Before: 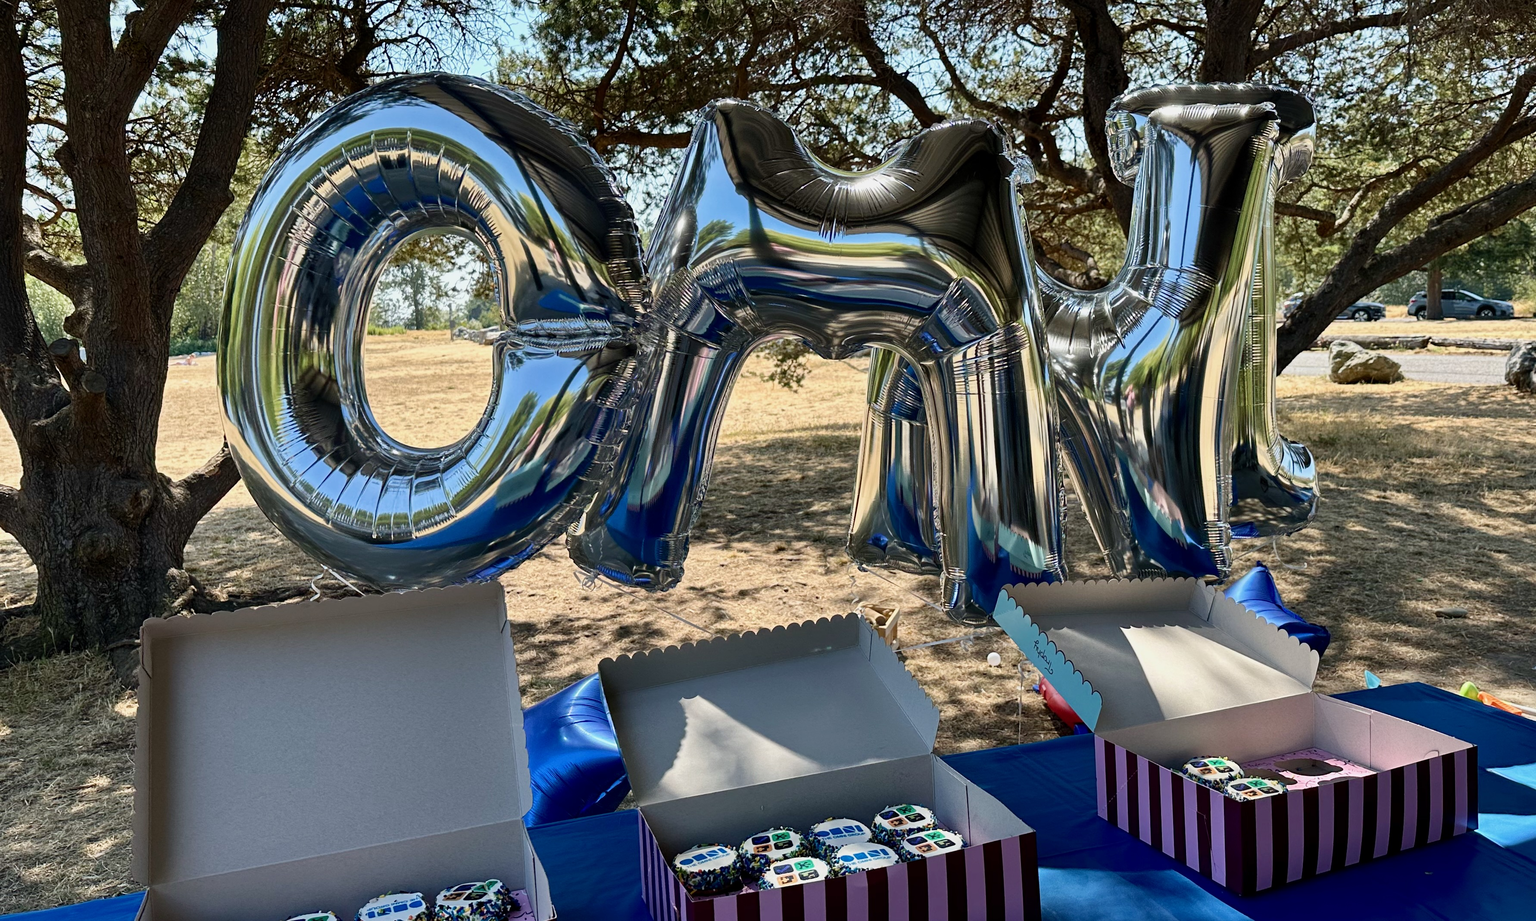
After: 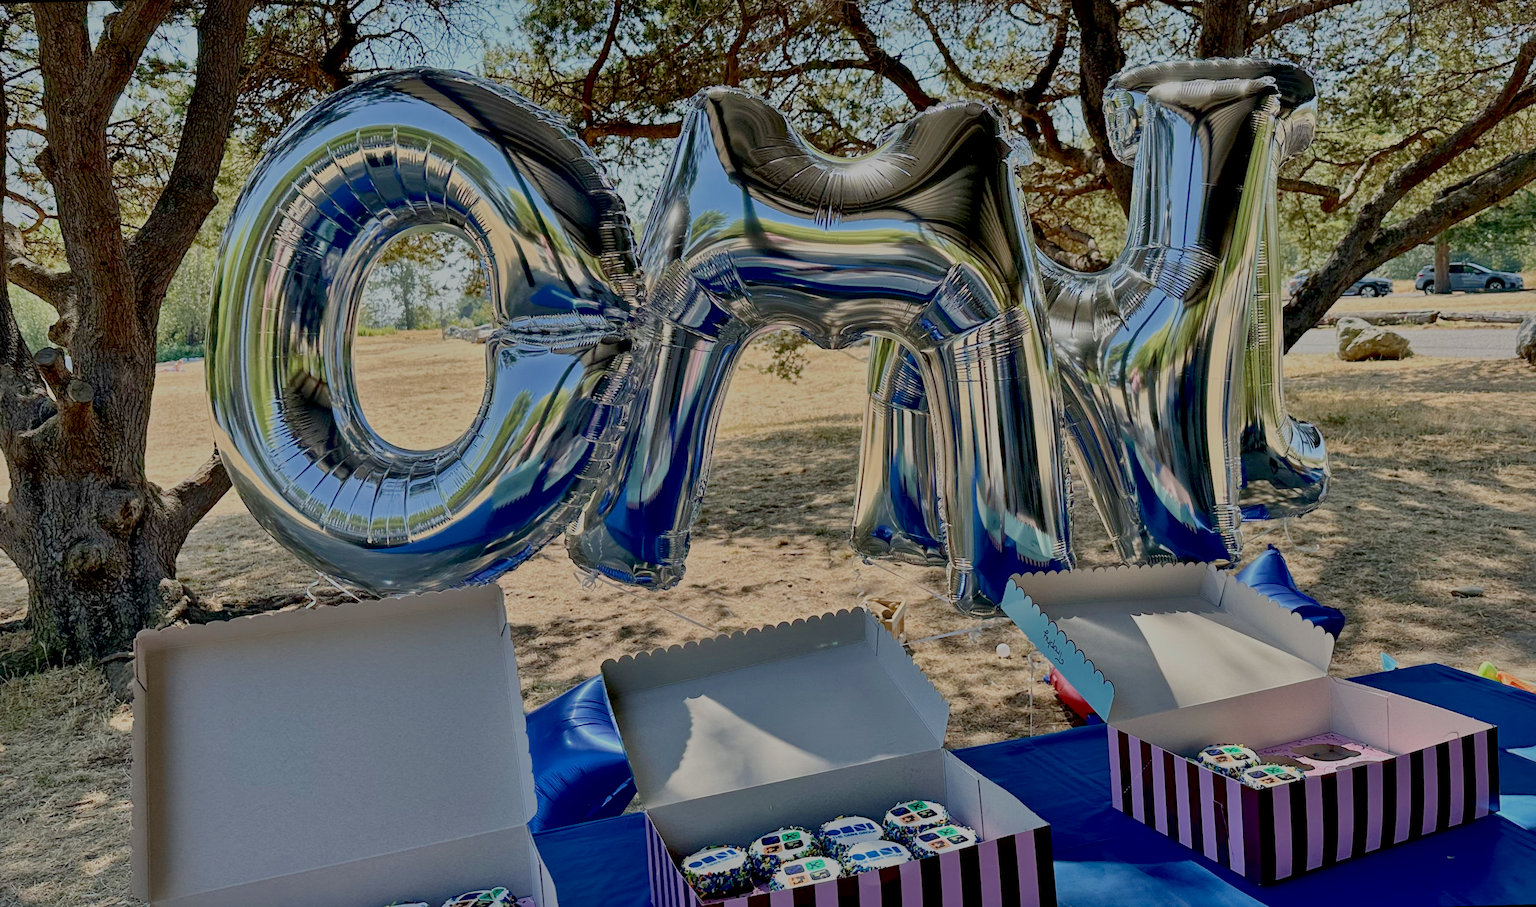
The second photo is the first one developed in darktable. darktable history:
local contrast: mode bilateral grid, contrast 25, coarseness 60, detail 151%, midtone range 0.2
contrast brightness saturation: saturation -0.05
rotate and perspective: rotation -1.42°, crop left 0.016, crop right 0.984, crop top 0.035, crop bottom 0.965
filmic rgb: black relative exposure -16 EV, white relative exposure 8 EV, threshold 3 EV, hardness 4.17, latitude 50%, contrast 0.5, color science v5 (2021), contrast in shadows safe, contrast in highlights safe, enable highlight reconstruction true
